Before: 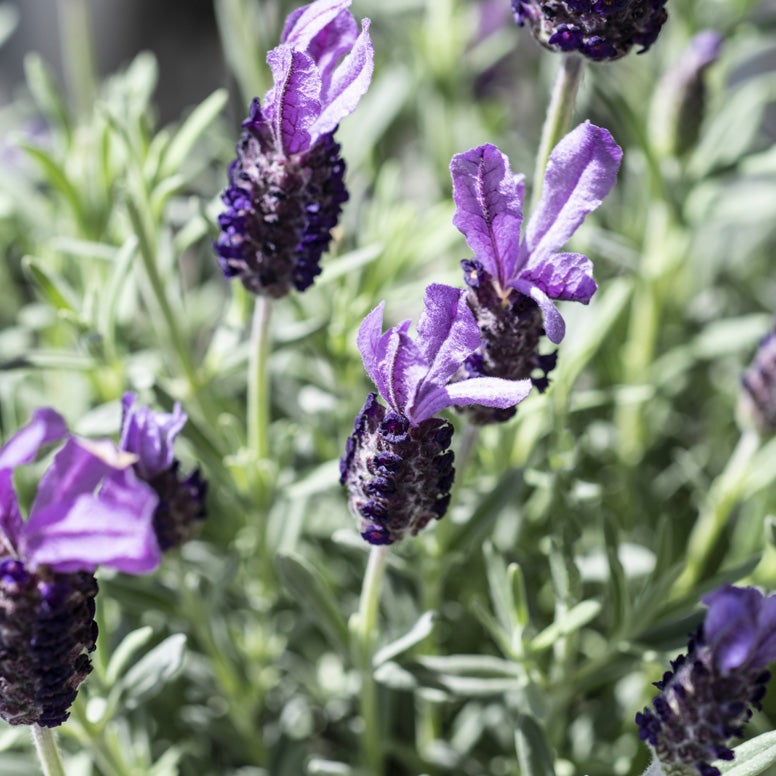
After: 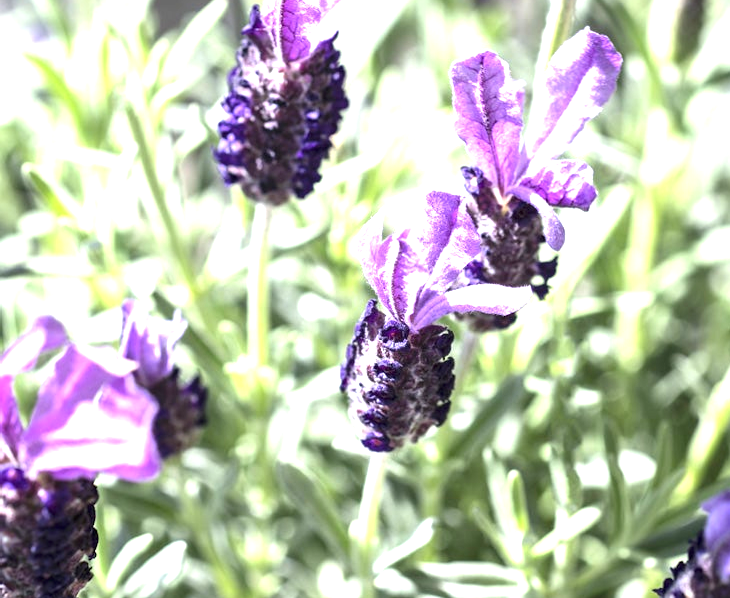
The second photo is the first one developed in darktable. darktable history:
exposure: black level correction 0, exposure 1.362 EV, compensate highlight preservation false
crop and rotate: angle 0.057°, top 11.983%, right 5.776%, bottom 10.779%
